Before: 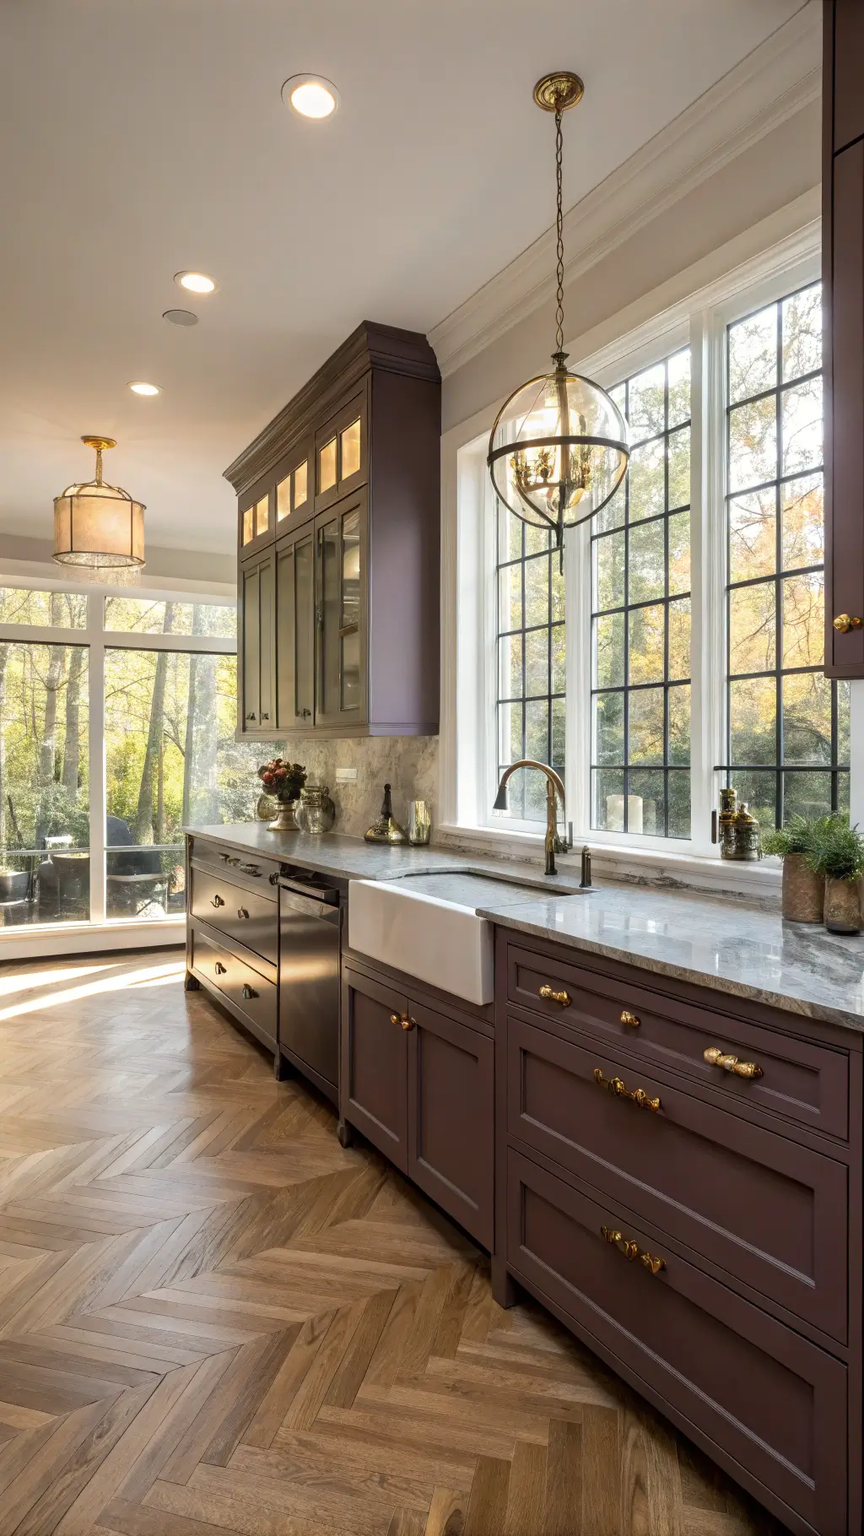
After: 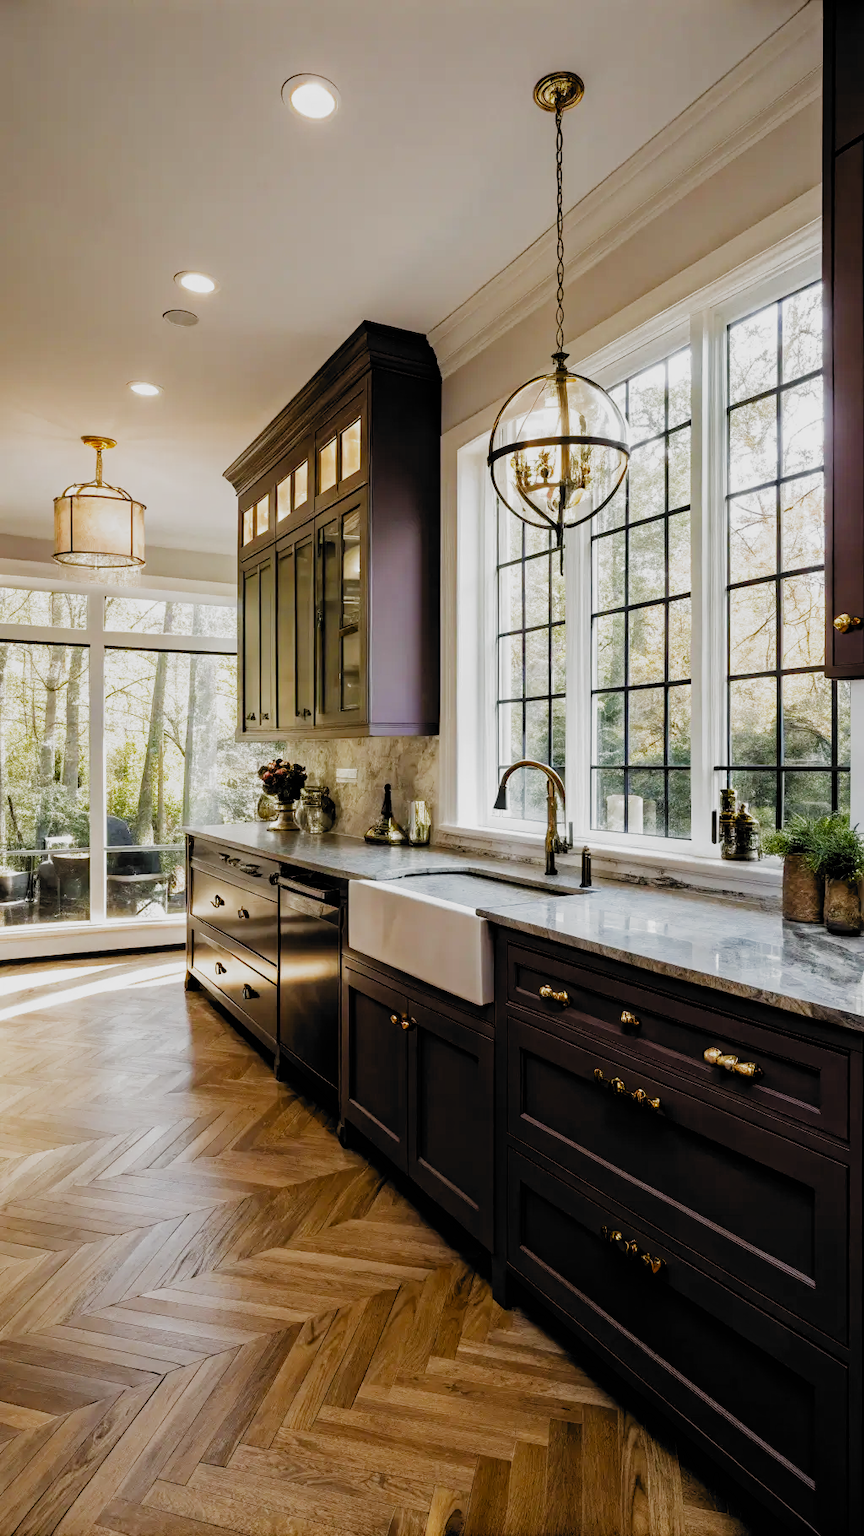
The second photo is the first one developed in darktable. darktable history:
haze removal: compatibility mode true, adaptive false
filmic rgb: black relative exposure -5.1 EV, white relative exposure 3.98 EV, hardness 2.91, contrast 1.299, highlights saturation mix -28.51%, preserve chrominance no, color science v3 (2019), use custom middle-gray values true
